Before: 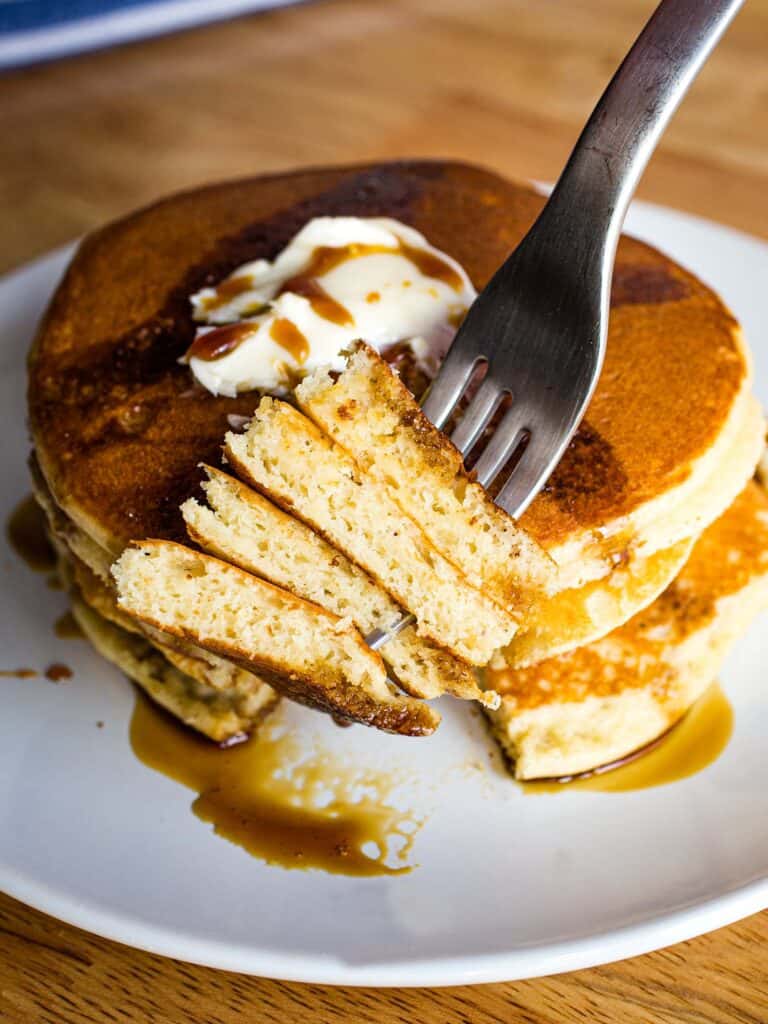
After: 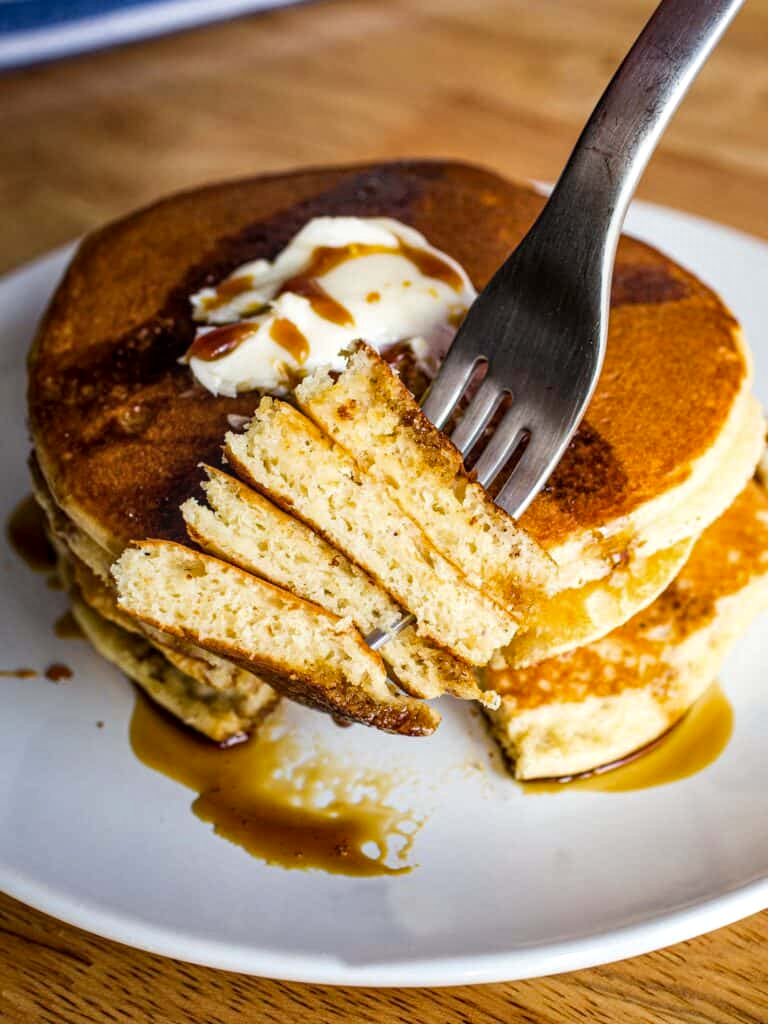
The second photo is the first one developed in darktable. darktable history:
contrast brightness saturation: contrast -0.016, brightness -0.01, saturation 0.03
local contrast: on, module defaults
